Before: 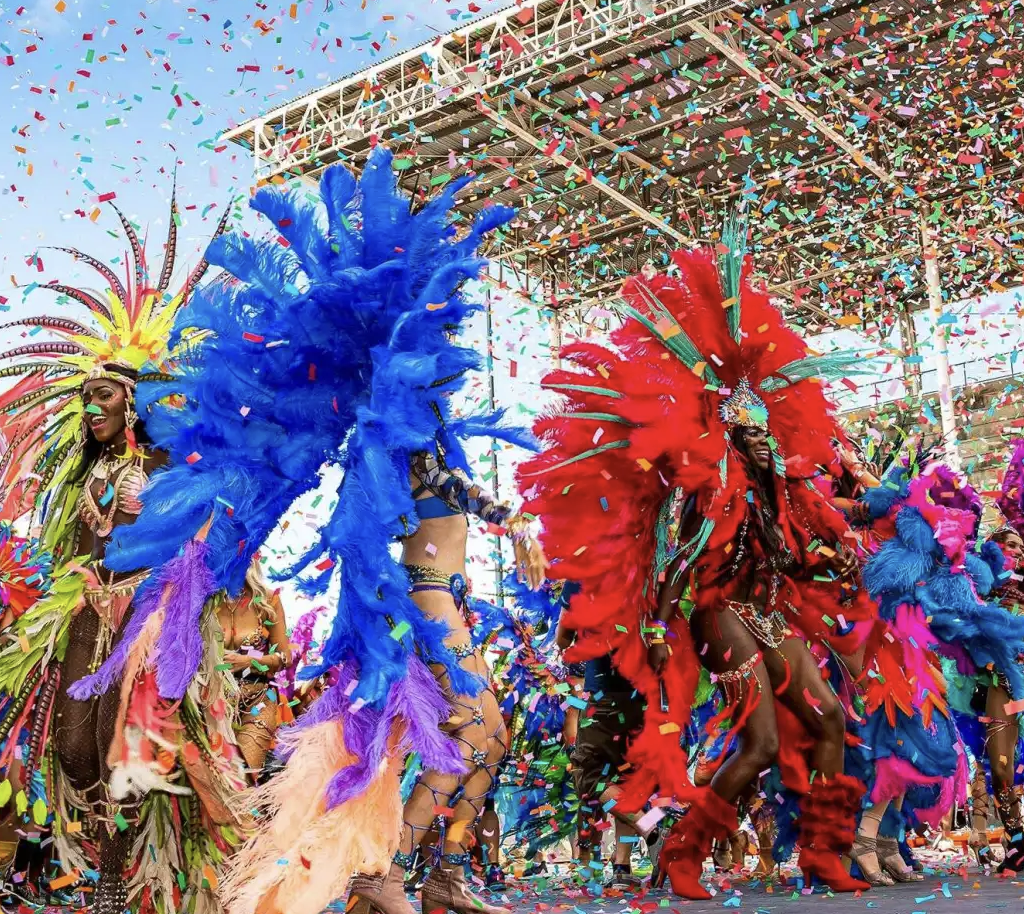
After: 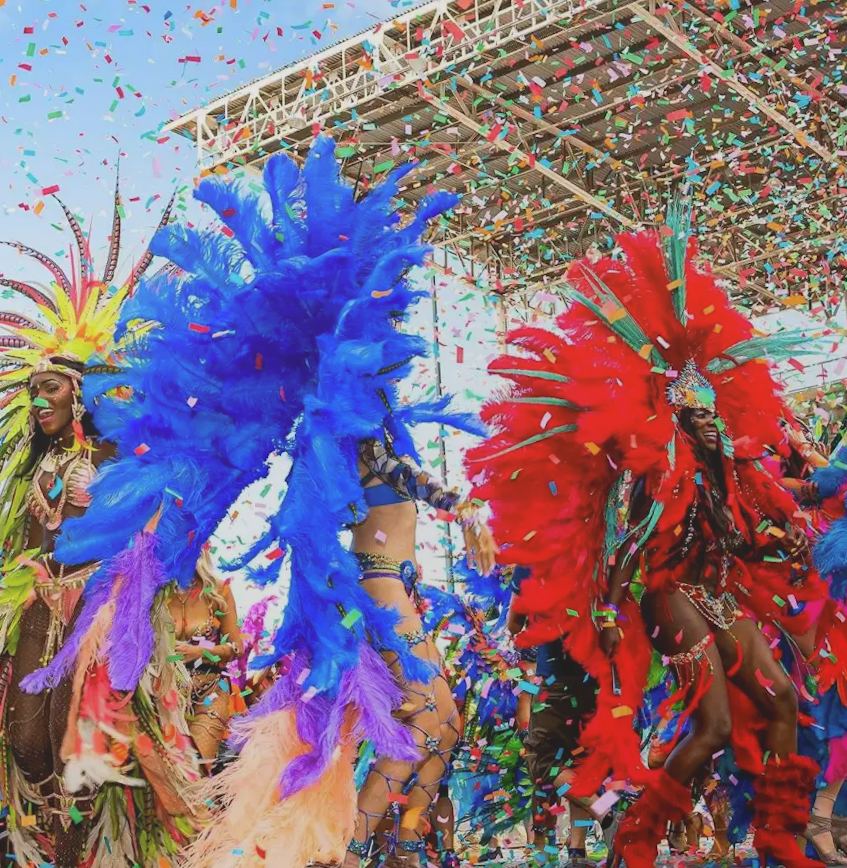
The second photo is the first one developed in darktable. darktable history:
local contrast: detail 70%
crop and rotate: angle 1°, left 4.281%, top 0.642%, right 11.383%, bottom 2.486%
